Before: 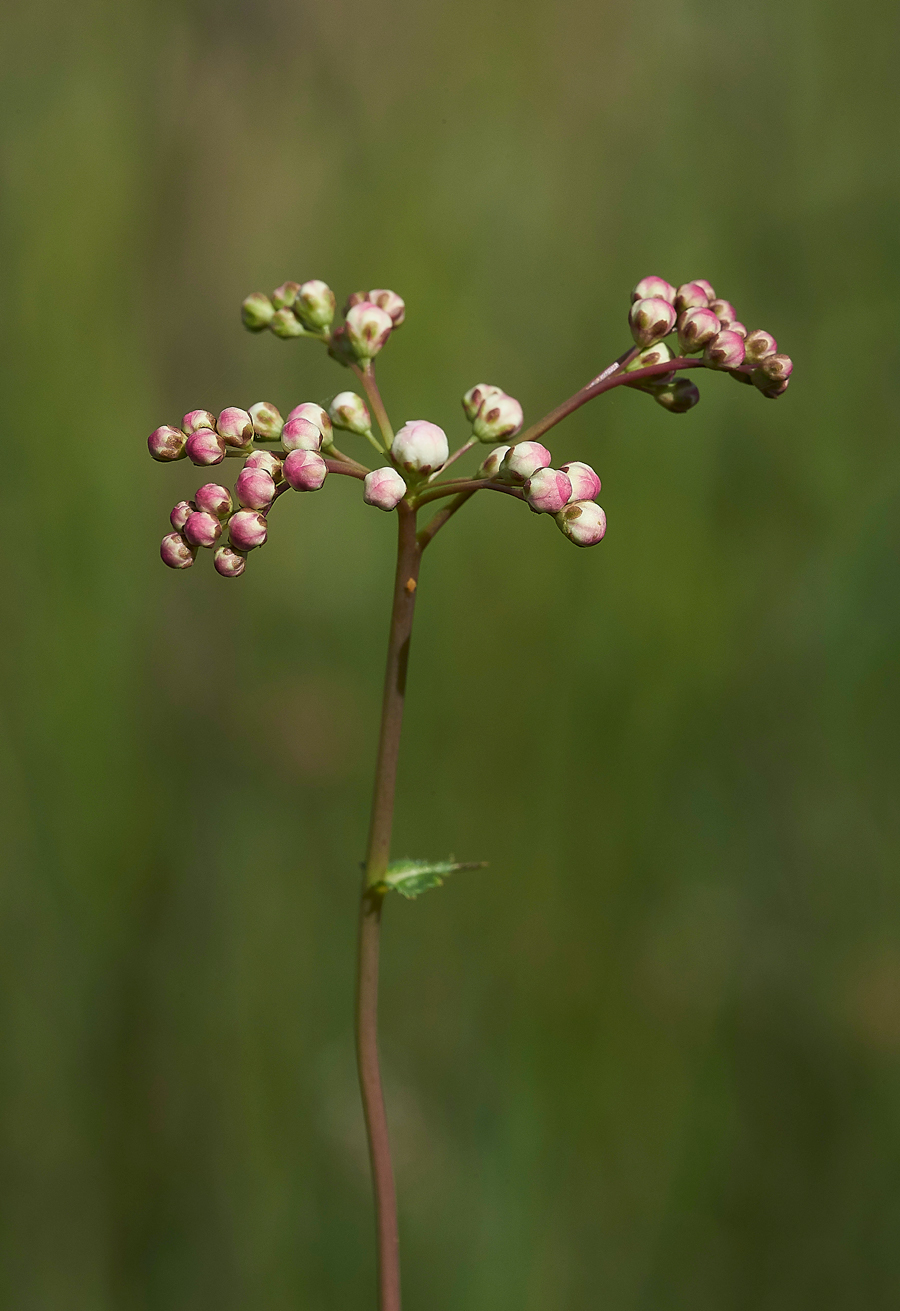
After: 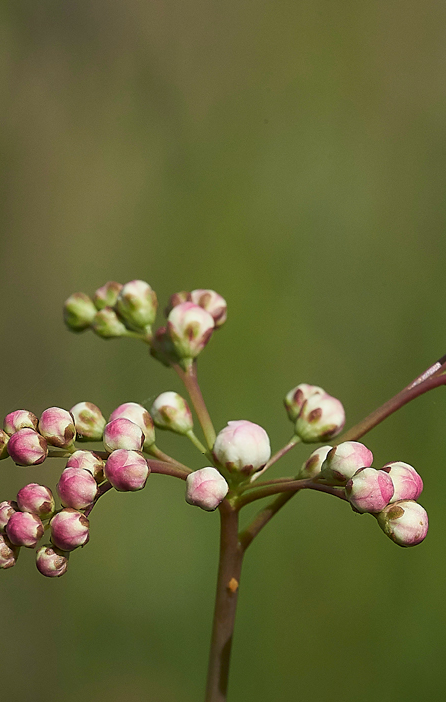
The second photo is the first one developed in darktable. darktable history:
crop: left 19.825%, right 30.594%, bottom 46.377%
base curve: preserve colors none
